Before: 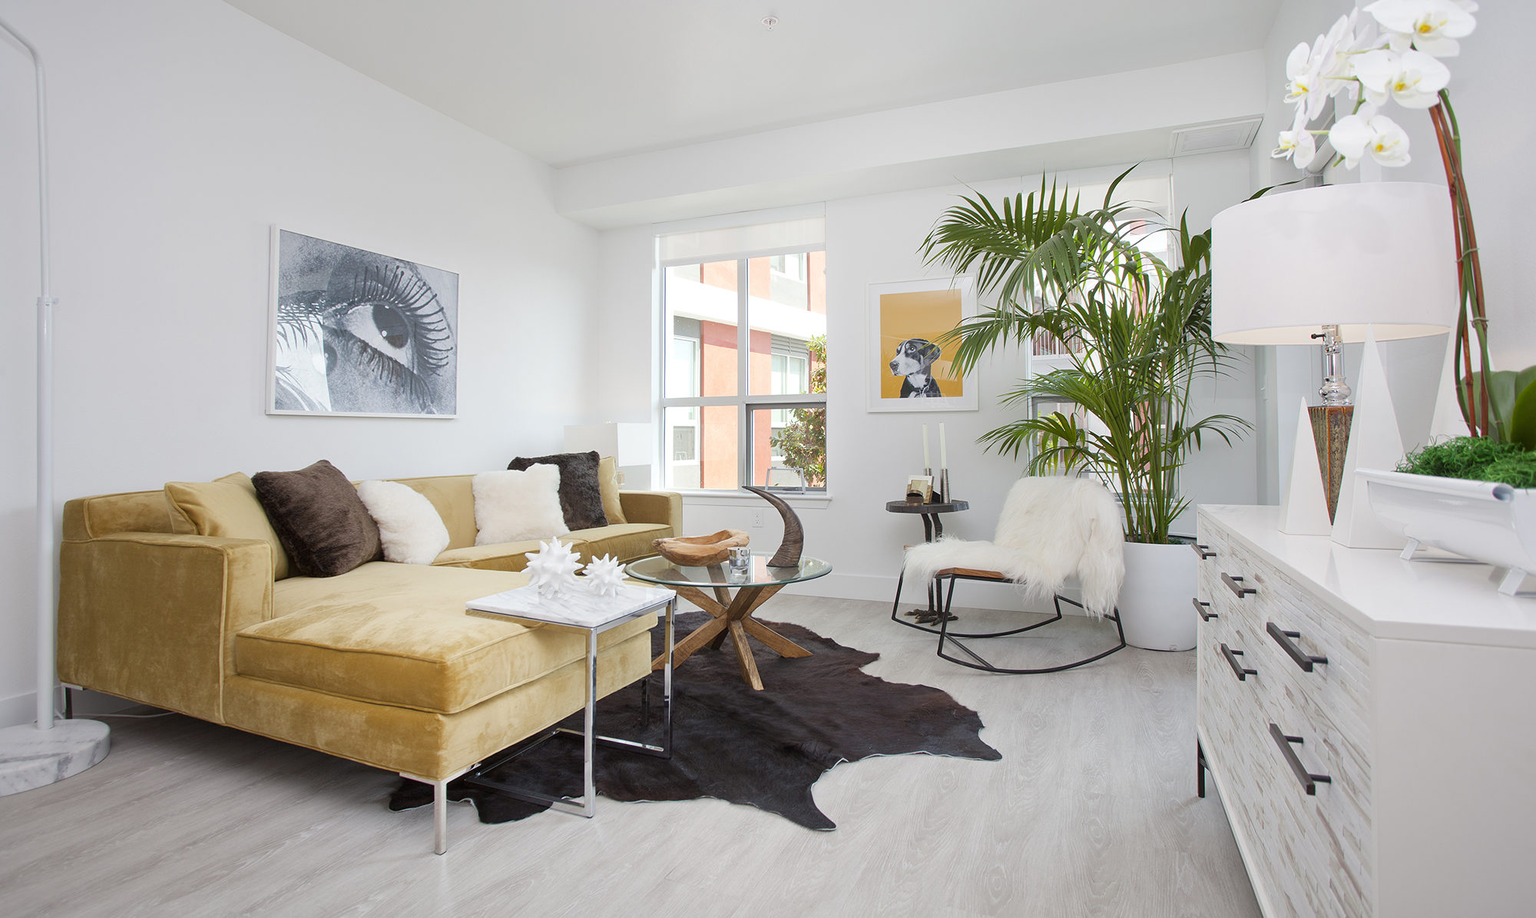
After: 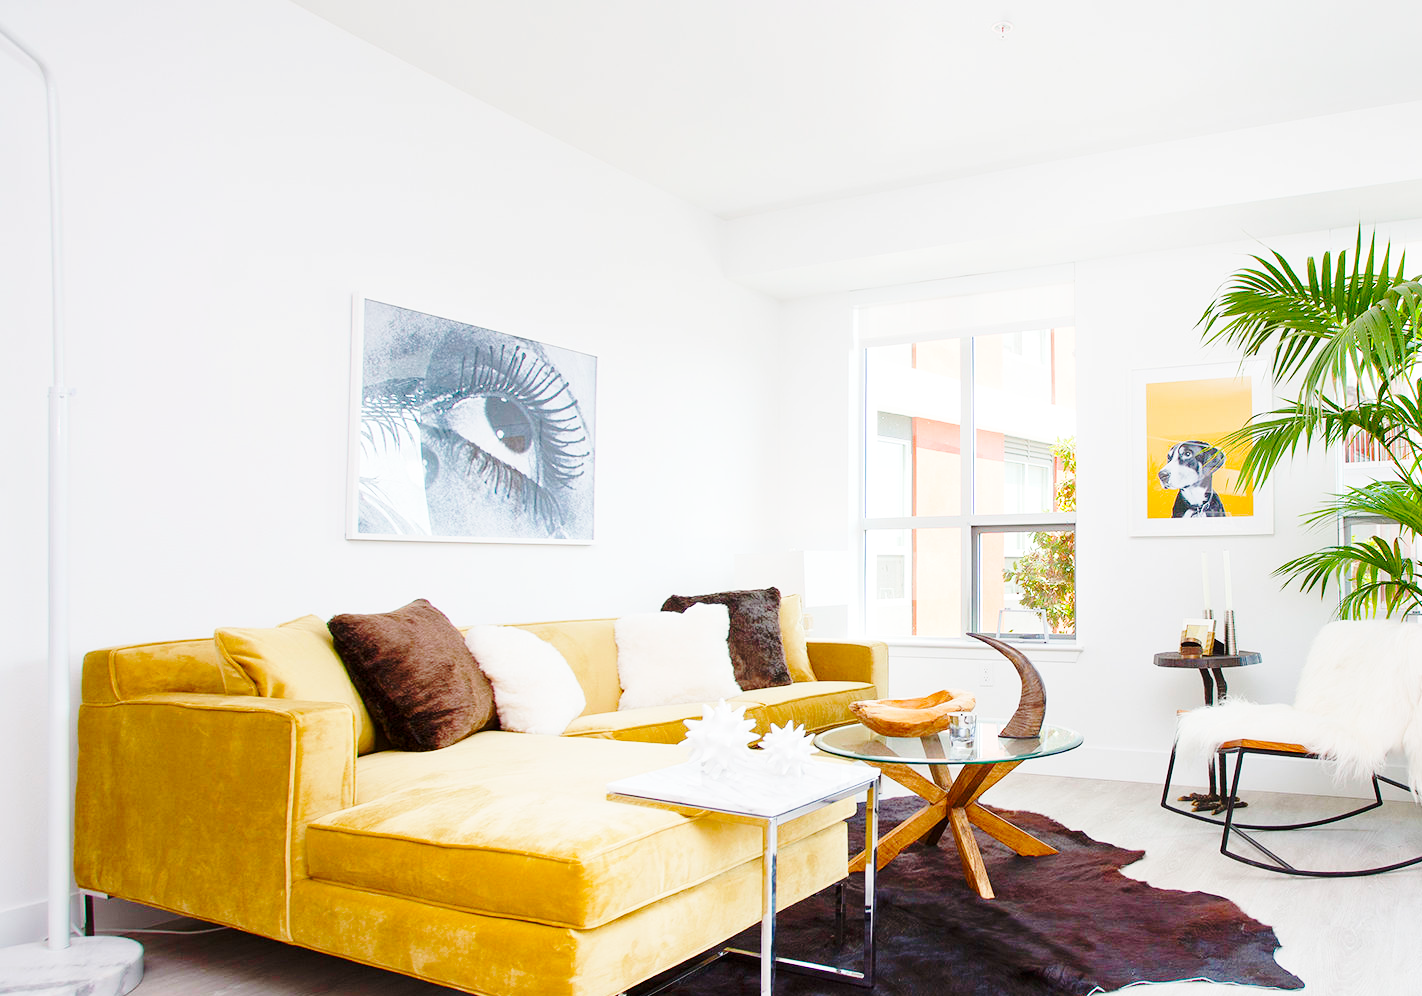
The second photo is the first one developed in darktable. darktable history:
crop: right 28.885%, bottom 16.626%
base curve: curves: ch0 [(0, 0) (0.032, 0.037) (0.105, 0.228) (0.435, 0.76) (0.856, 0.983) (1, 1)], preserve colors none
color balance rgb: perceptual saturation grading › global saturation 35%, perceptual saturation grading › highlights -30%, perceptual saturation grading › shadows 35%, perceptual brilliance grading › global brilliance 3%, perceptual brilliance grading › highlights -3%, perceptual brilliance grading › shadows 3%
